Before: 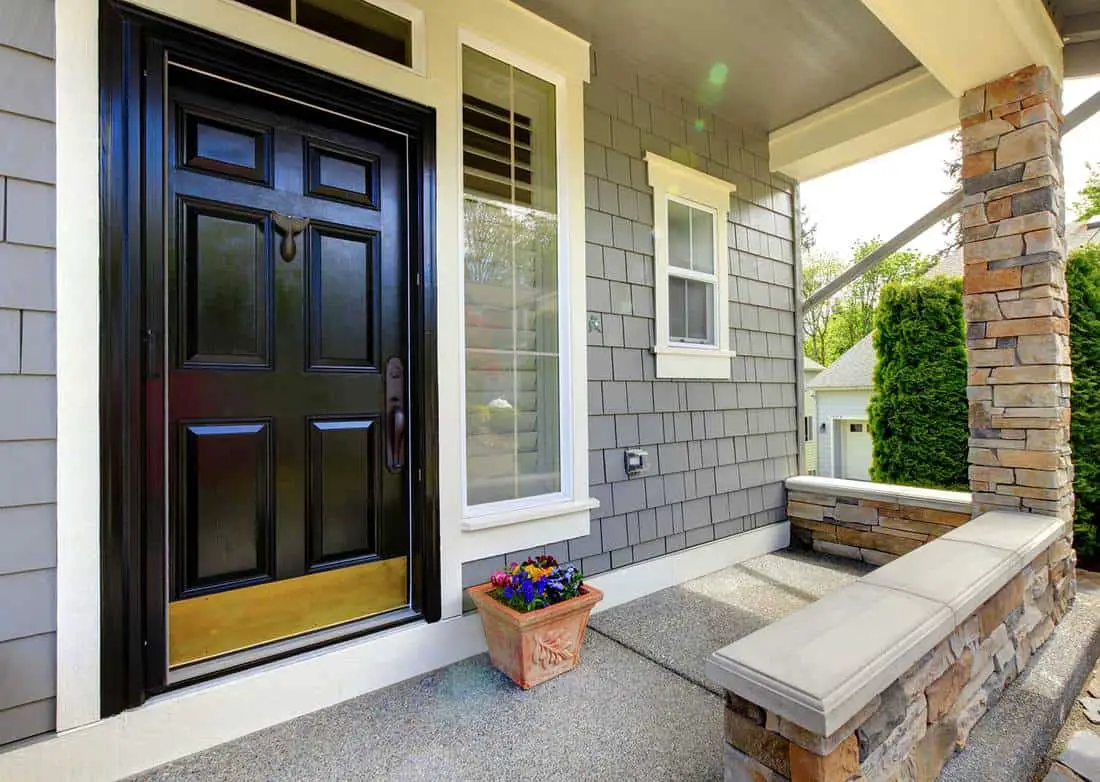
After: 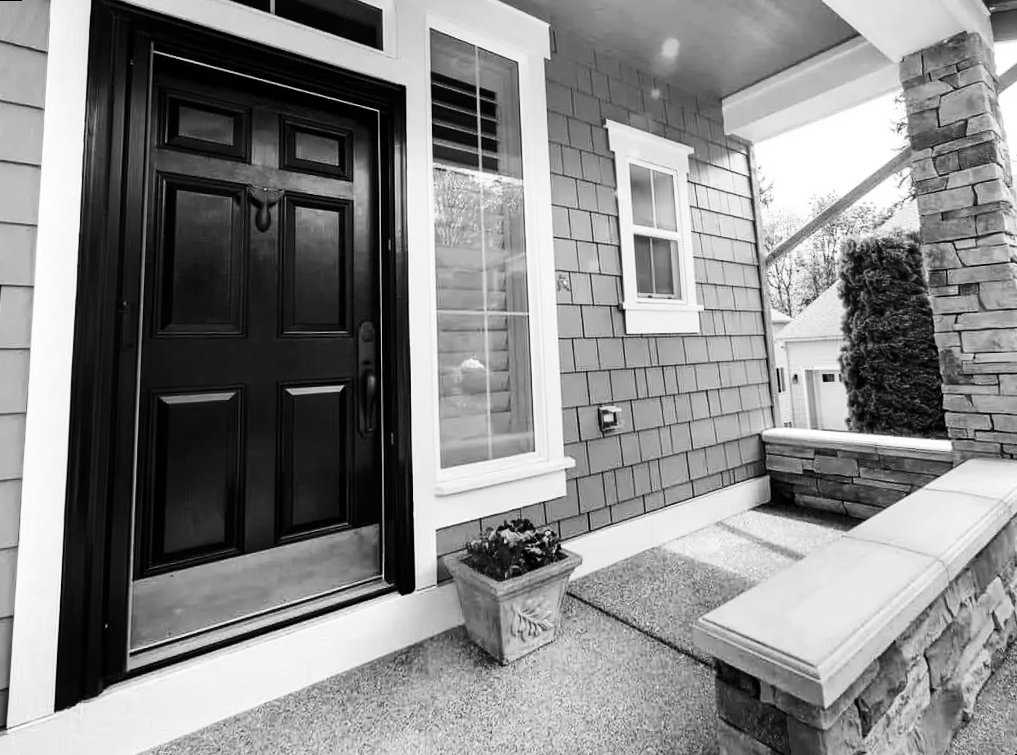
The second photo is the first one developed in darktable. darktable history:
rotate and perspective: rotation -1.68°, lens shift (vertical) -0.146, crop left 0.049, crop right 0.912, crop top 0.032, crop bottom 0.96
monochrome: size 3.1
contrast brightness saturation: contrast 0.28
